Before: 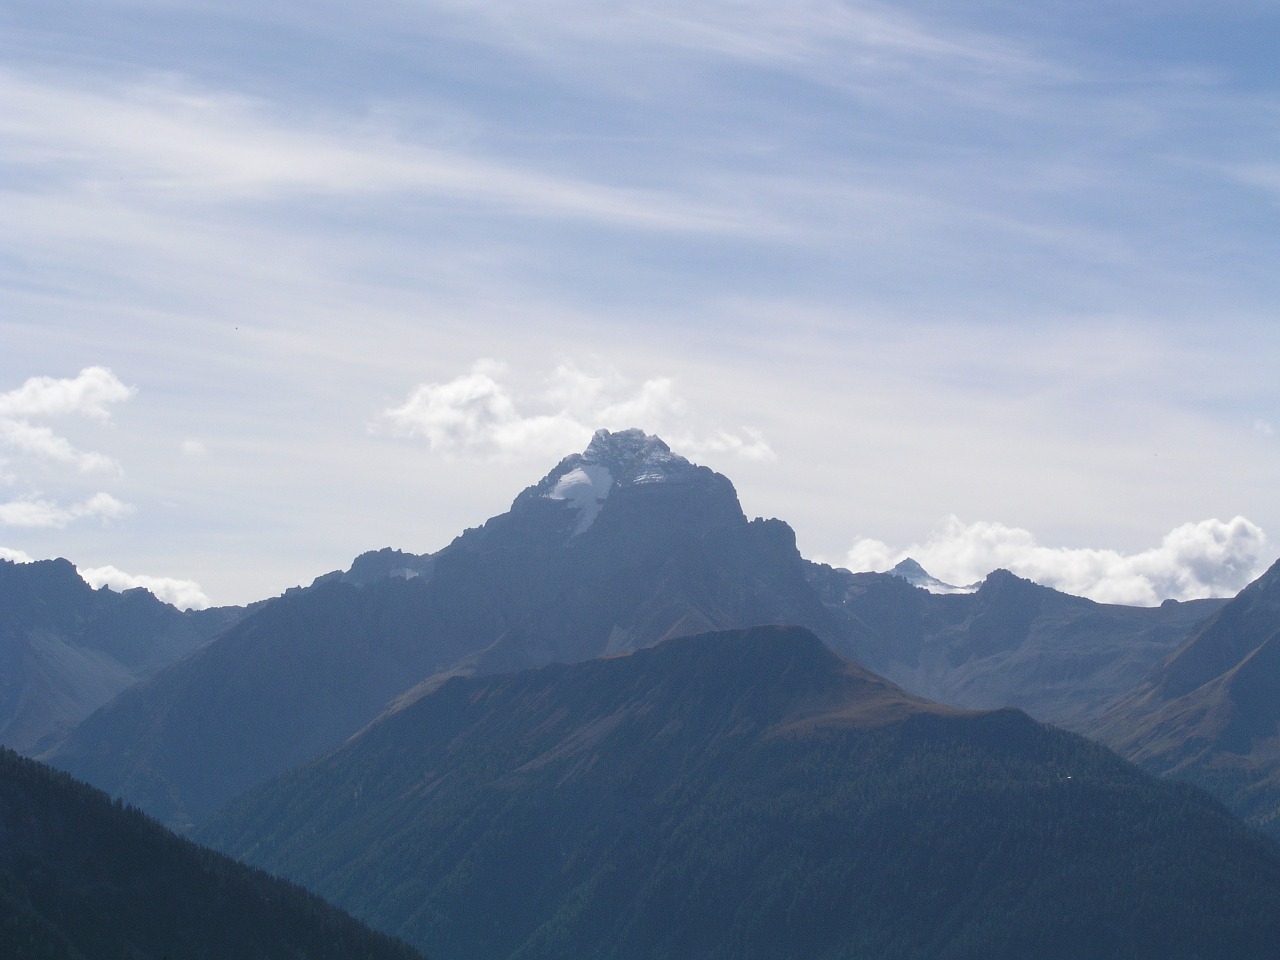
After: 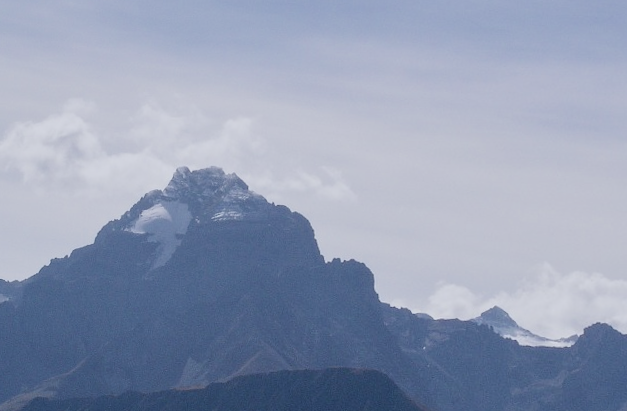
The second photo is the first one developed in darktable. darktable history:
crop: left 25%, top 25%, right 25%, bottom 25%
contrast brightness saturation: saturation -0.05
color calibration: illuminant as shot in camera, x 0.358, y 0.373, temperature 4628.91 K
rotate and perspective: rotation 1.69°, lens shift (vertical) -0.023, lens shift (horizontal) -0.291, crop left 0.025, crop right 0.988, crop top 0.092, crop bottom 0.842
color balance rgb: linear chroma grading › global chroma 1.5%, linear chroma grading › mid-tones -1%, perceptual saturation grading › global saturation -3%, perceptual saturation grading › shadows -2%
local contrast: detail 130%
filmic rgb: black relative exposure -7.65 EV, white relative exposure 4.56 EV, hardness 3.61
